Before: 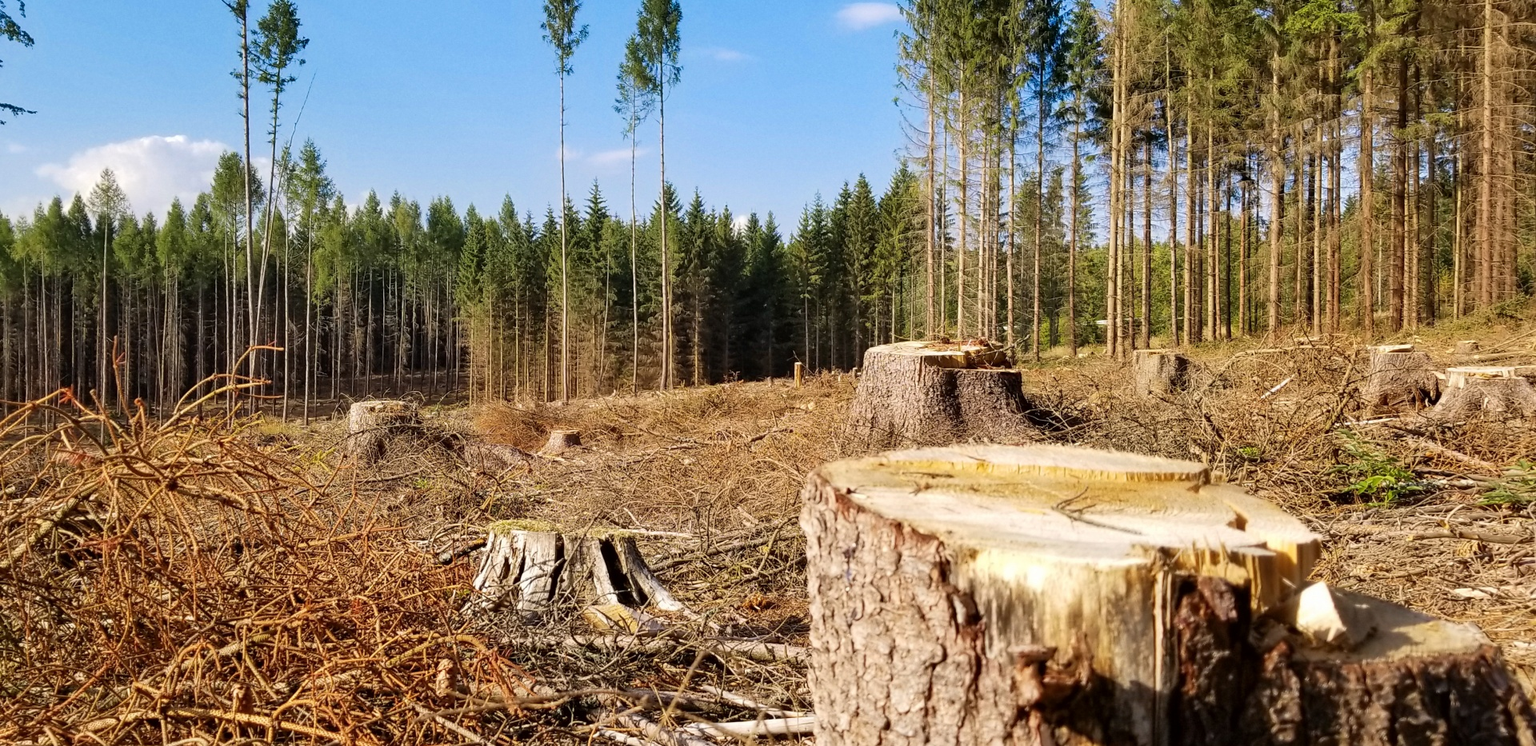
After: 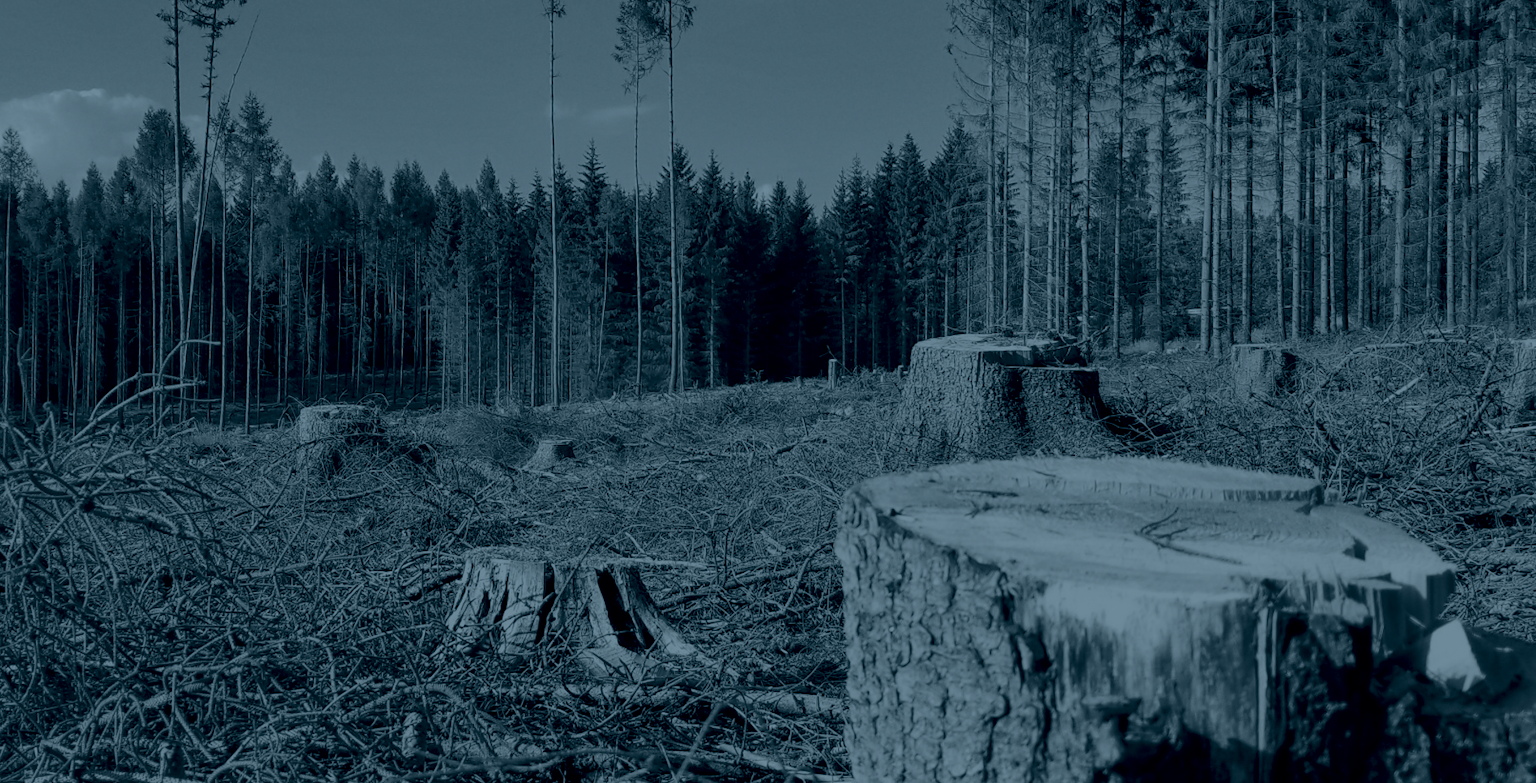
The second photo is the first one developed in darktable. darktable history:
colorize: hue 194.4°, saturation 29%, source mix 61.75%, lightness 3.98%, version 1
color balance rgb: shadows fall-off 101%, linear chroma grading › mid-tones 7.63%, perceptual saturation grading › mid-tones 11.68%, mask middle-gray fulcrum 22.45%, global vibrance 10.11%, saturation formula JzAzBz (2021)
color correction: highlights a* -0.95, highlights b* 4.5, shadows a* 3.55
white balance: red 1.138, green 0.996, blue 0.812
crop: left 6.446%, top 8.188%, right 9.538%, bottom 3.548%
